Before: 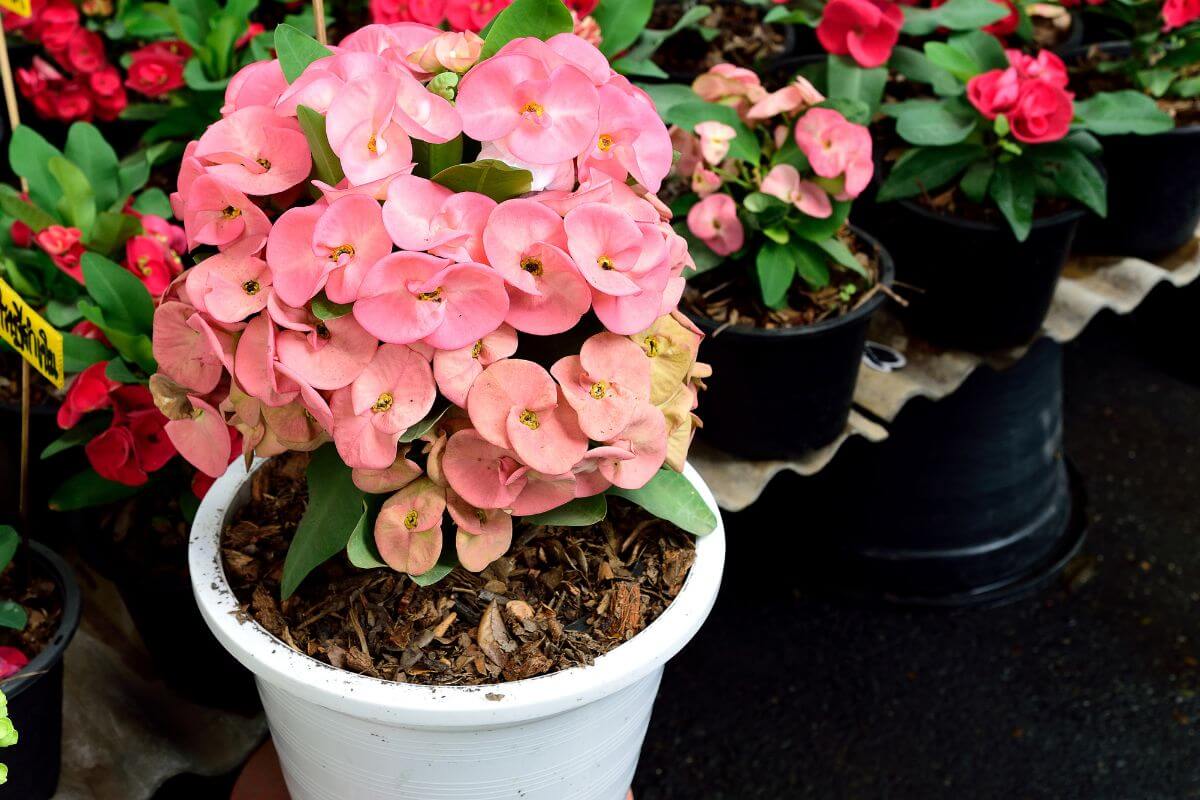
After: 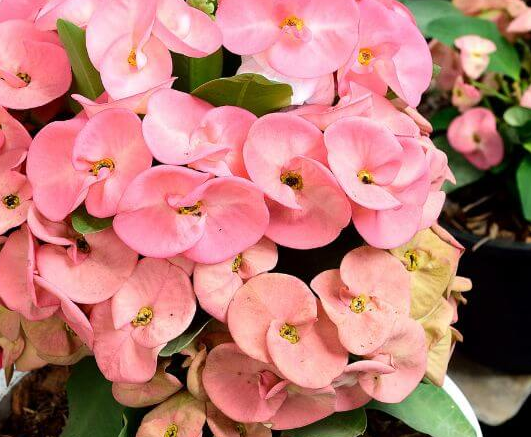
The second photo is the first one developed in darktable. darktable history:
crop: left 20.005%, top 10.848%, right 35.694%, bottom 34.435%
